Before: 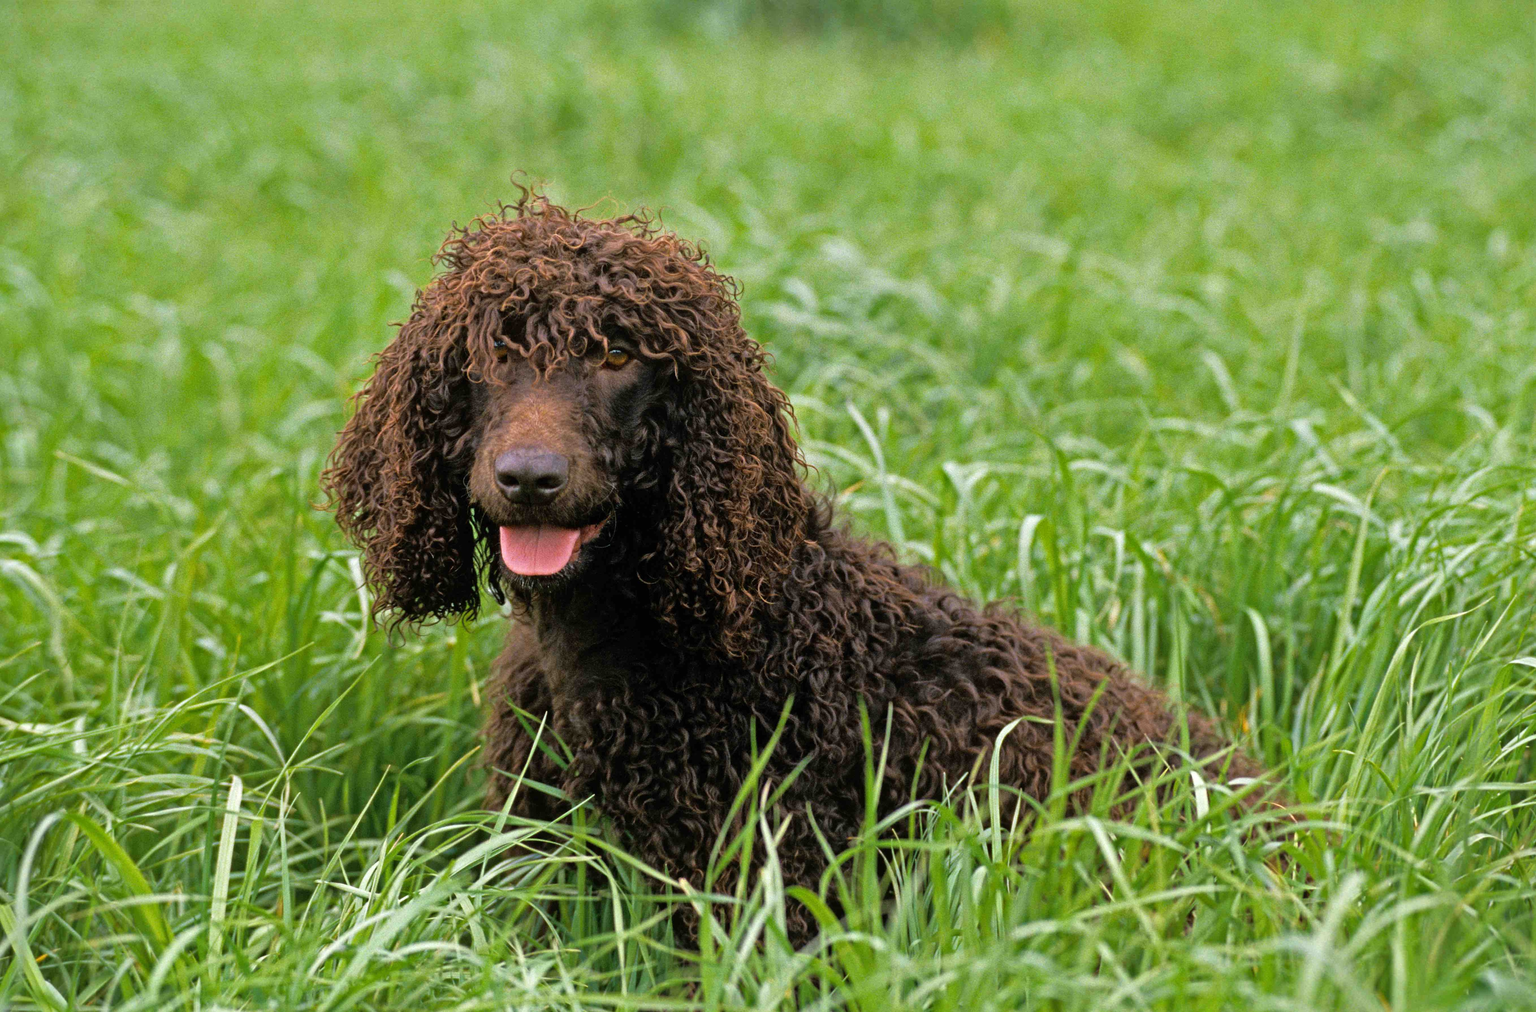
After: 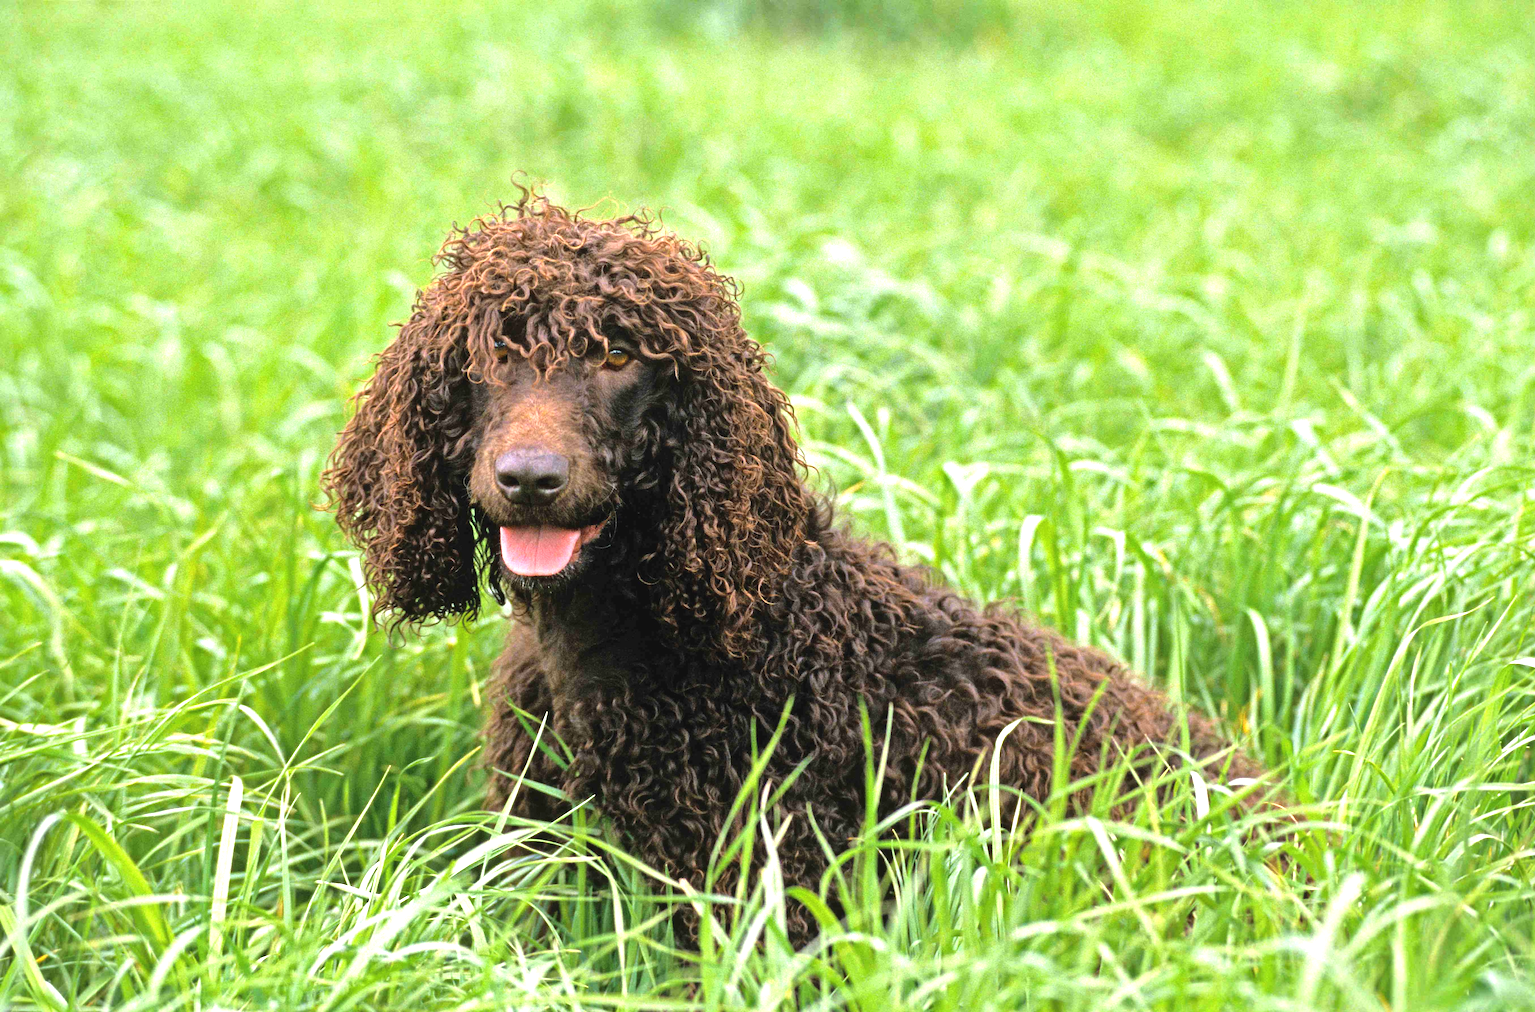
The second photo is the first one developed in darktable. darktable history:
exposure: black level correction -0.002, exposure 1.112 EV, compensate exposure bias true, compensate highlight preservation false
